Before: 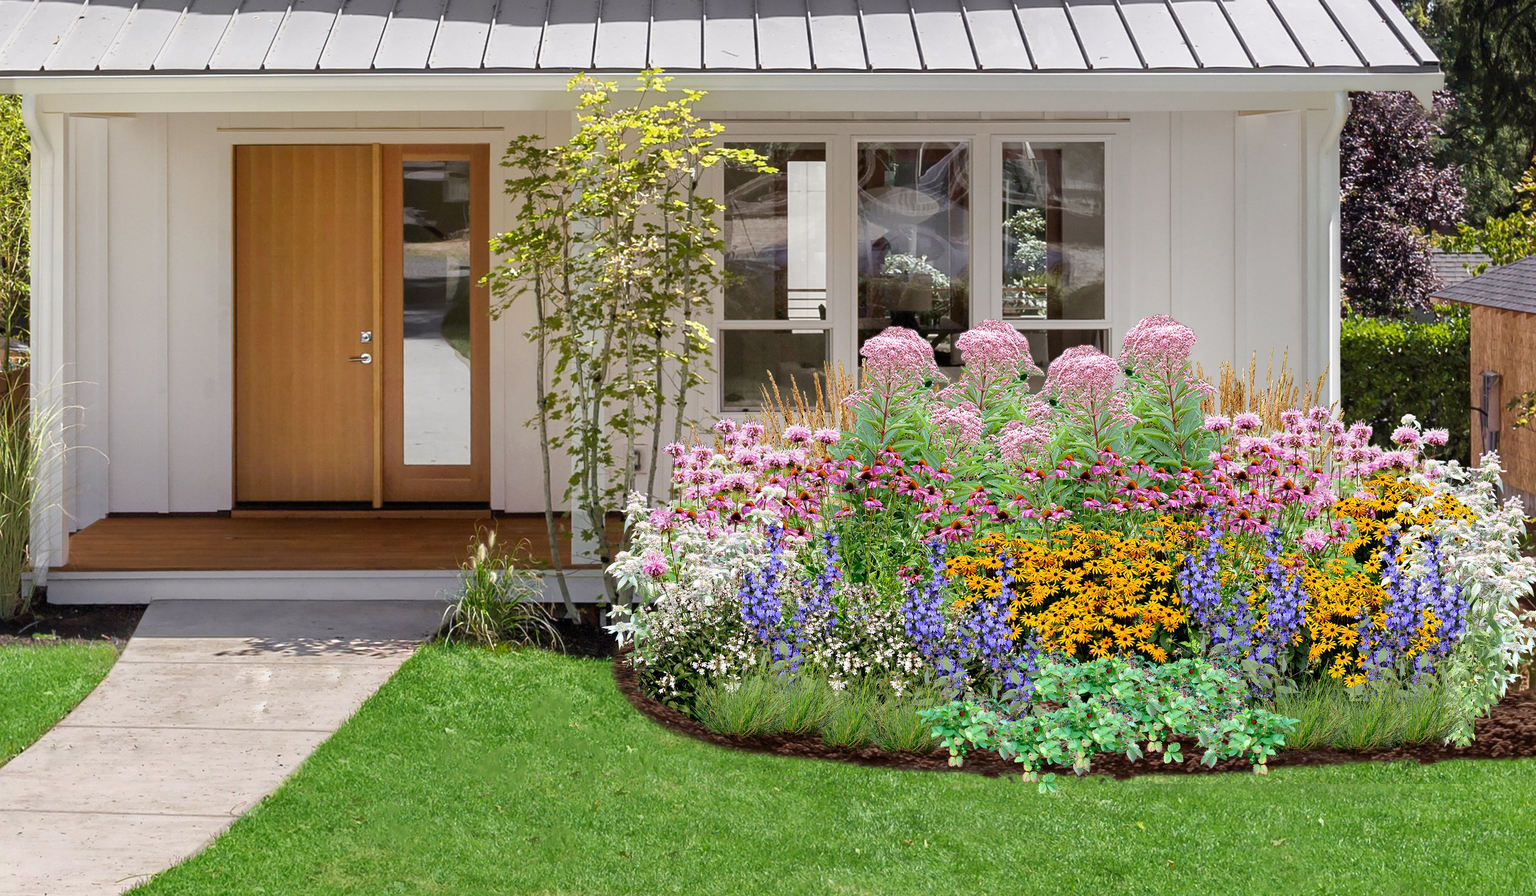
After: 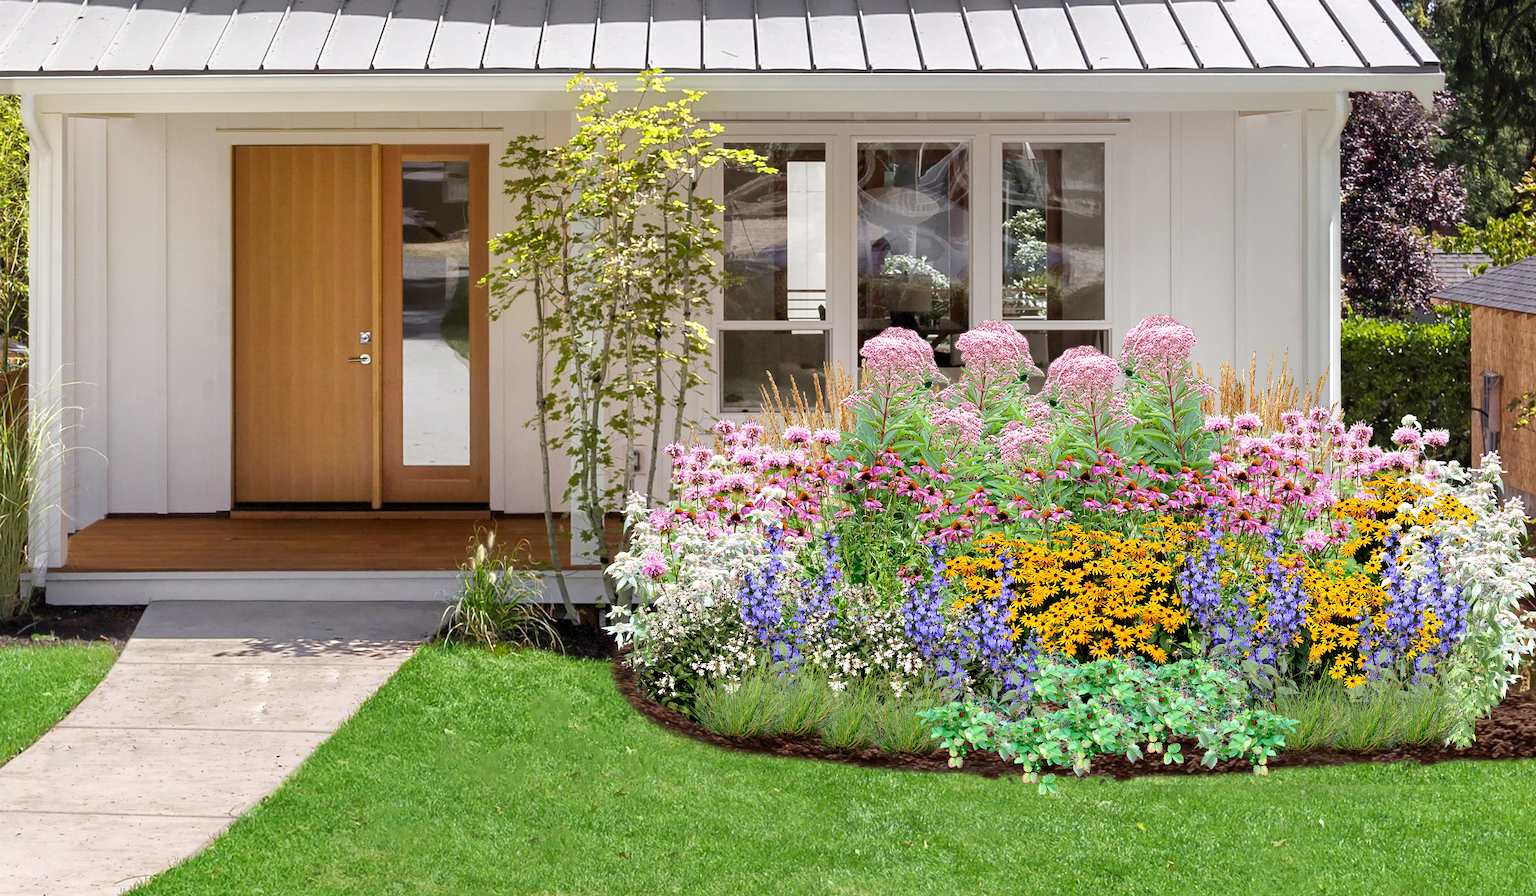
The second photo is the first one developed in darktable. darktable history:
exposure: black level correction 0.001, exposure 0.191 EV, compensate highlight preservation false
crop and rotate: left 0.126%
